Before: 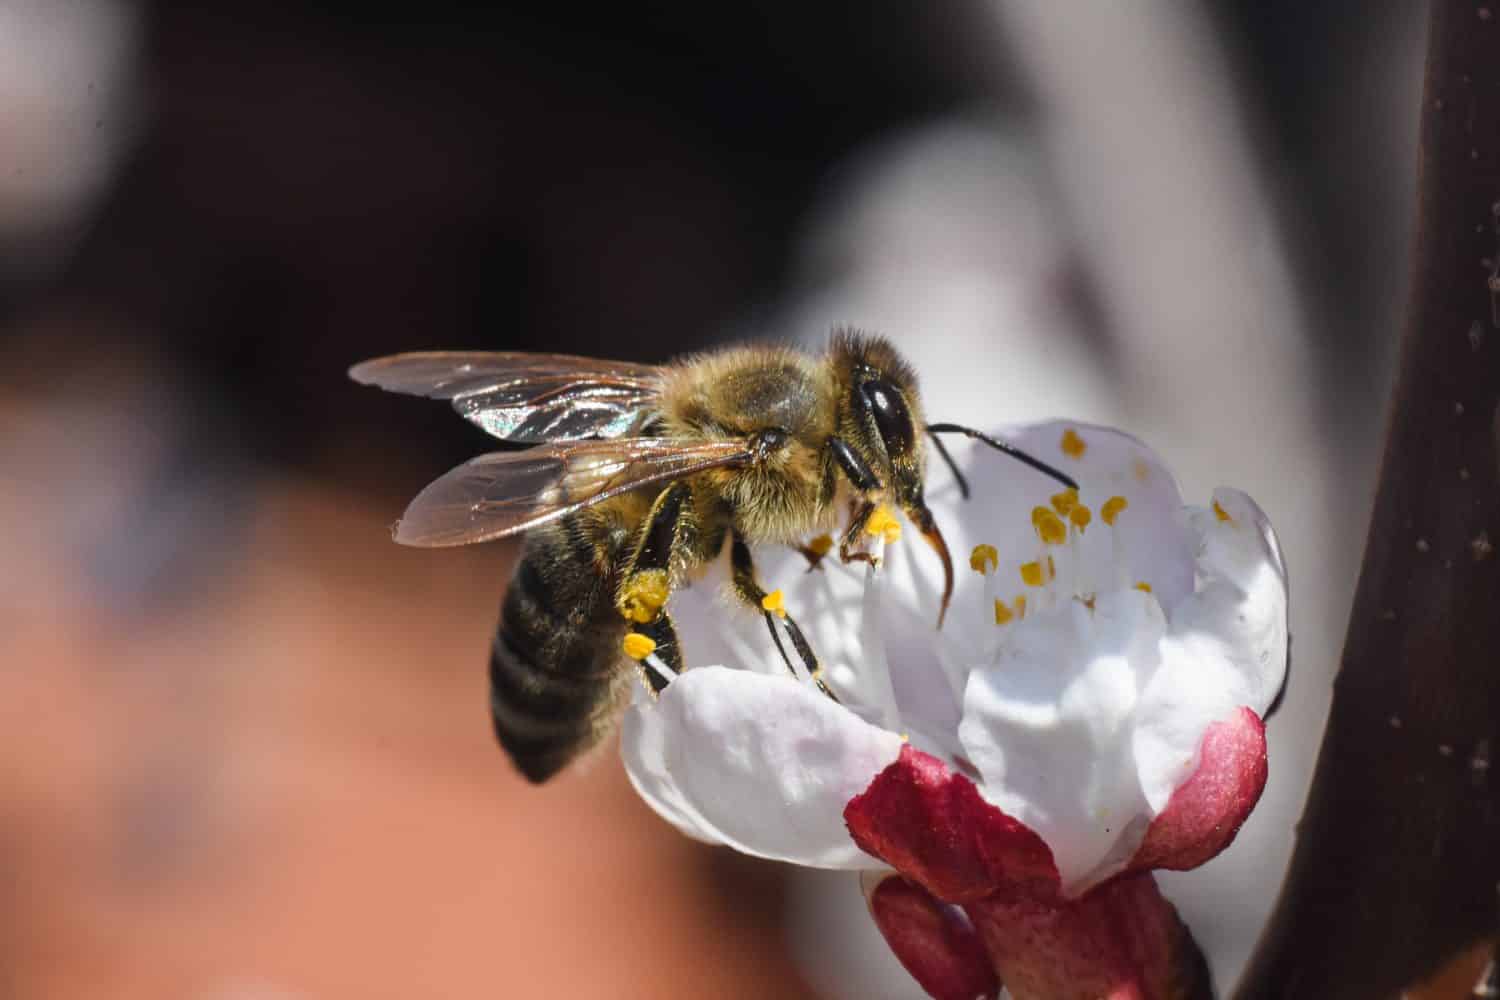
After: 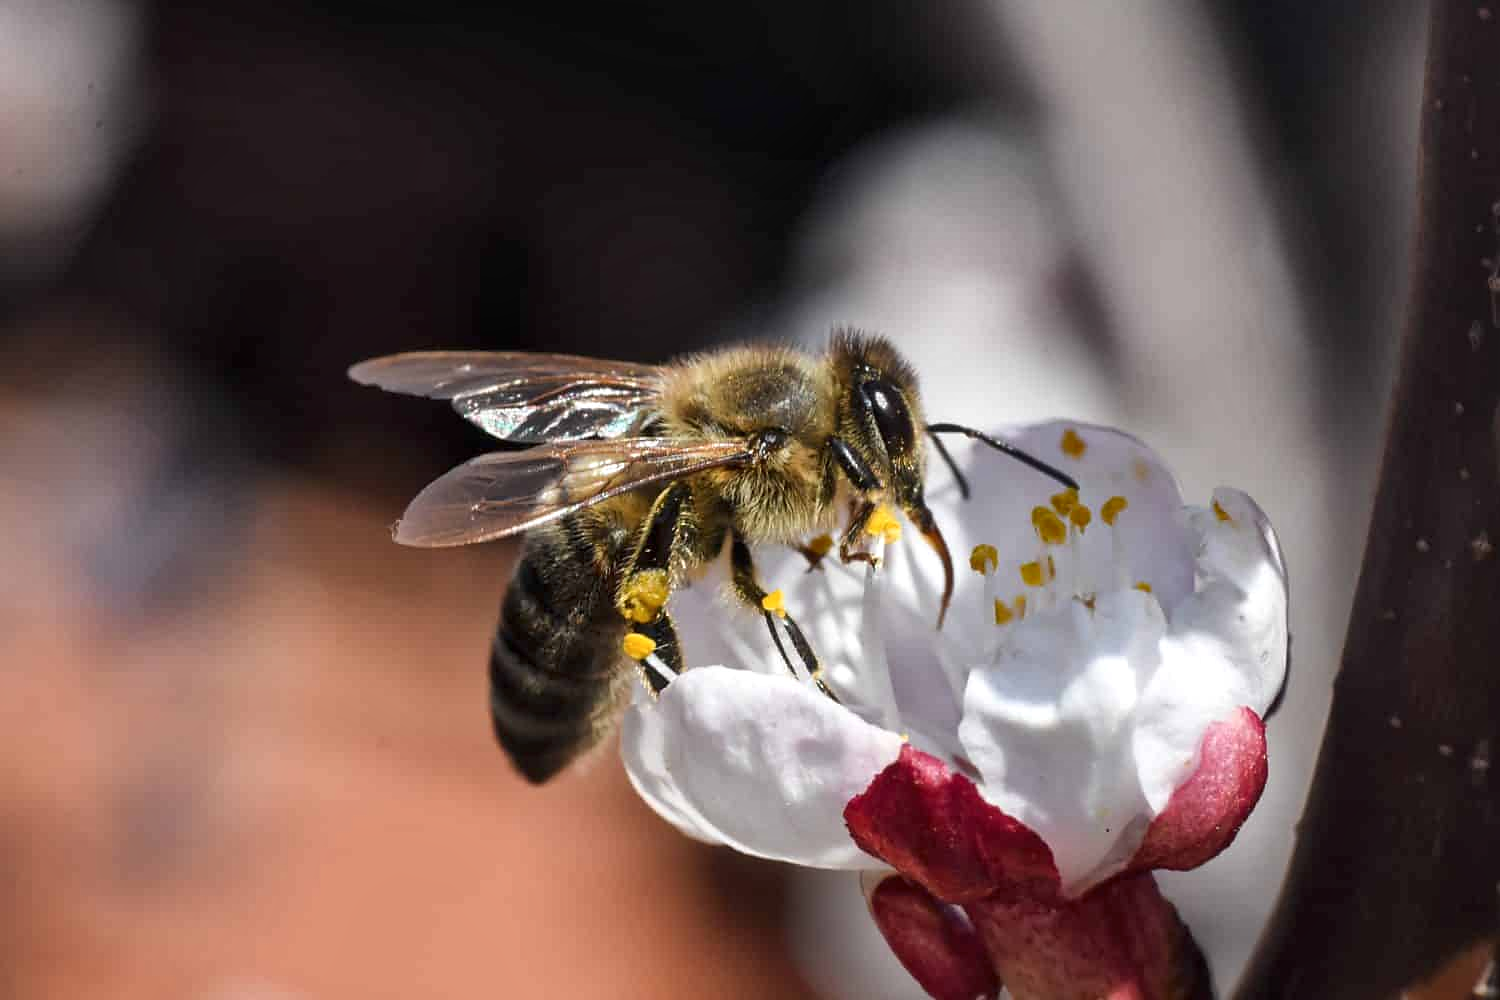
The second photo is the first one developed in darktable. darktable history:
local contrast: mode bilateral grid, contrast 21, coarseness 50, detail 147%, midtone range 0.2
sharpen: radius 1.436, amount 0.397, threshold 1.523
